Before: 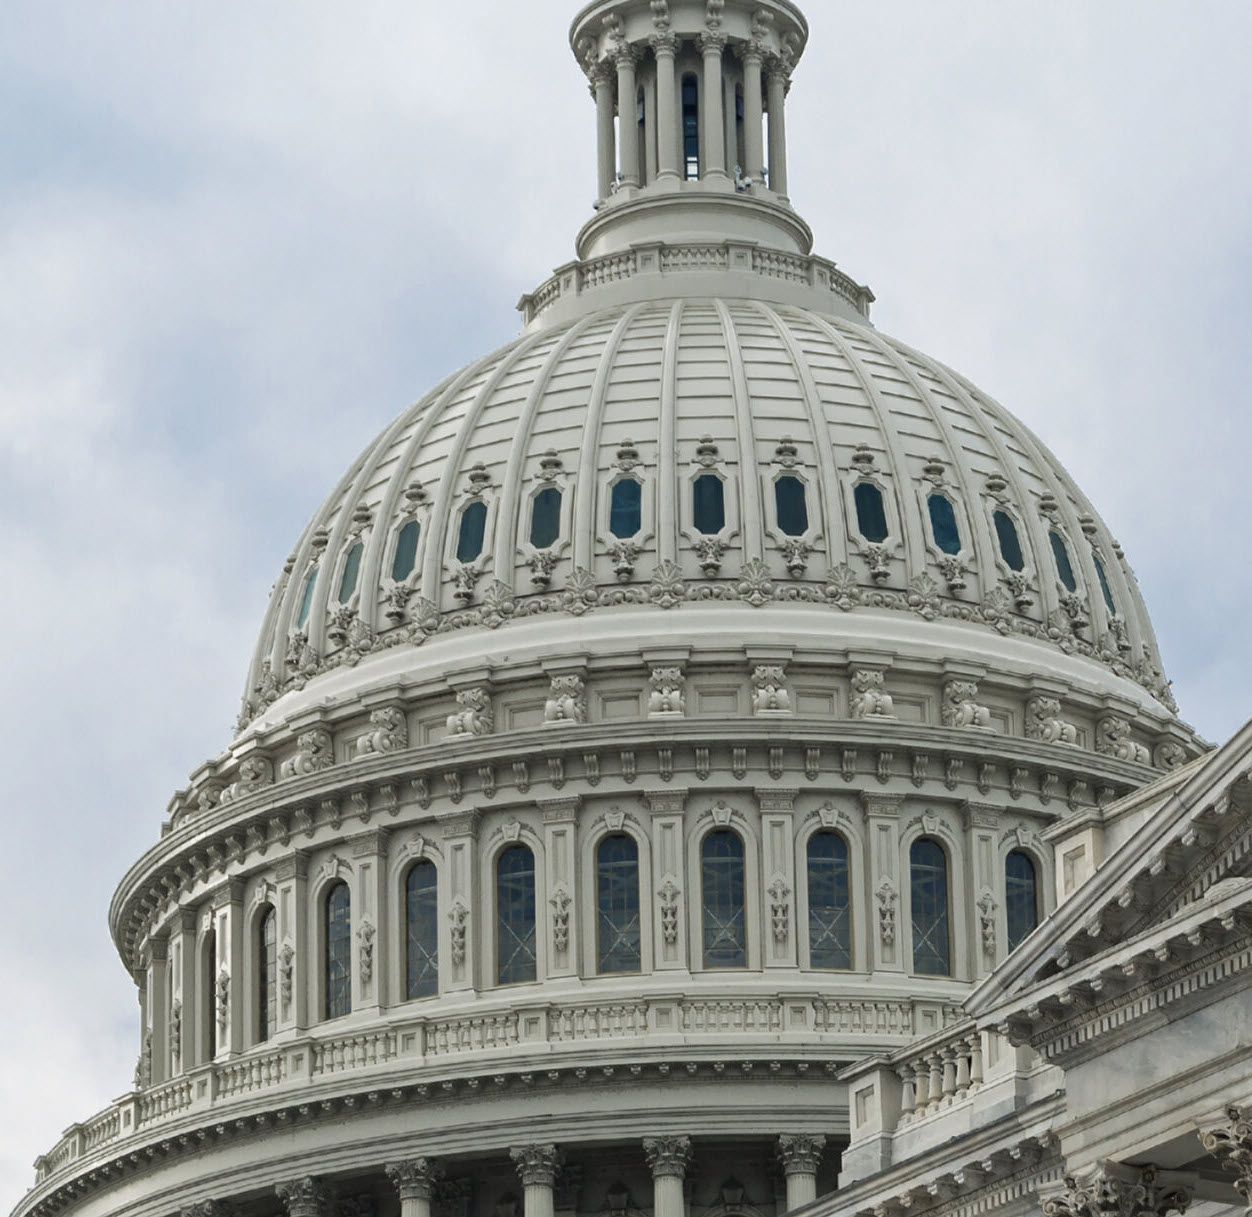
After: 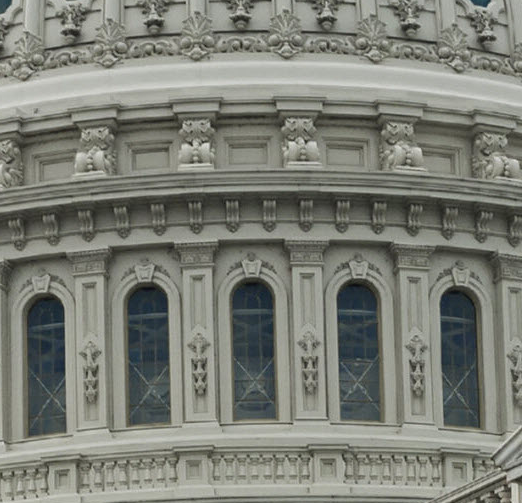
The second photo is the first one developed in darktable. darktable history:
crop: left 37.6%, top 45.075%, right 20.697%, bottom 13.53%
